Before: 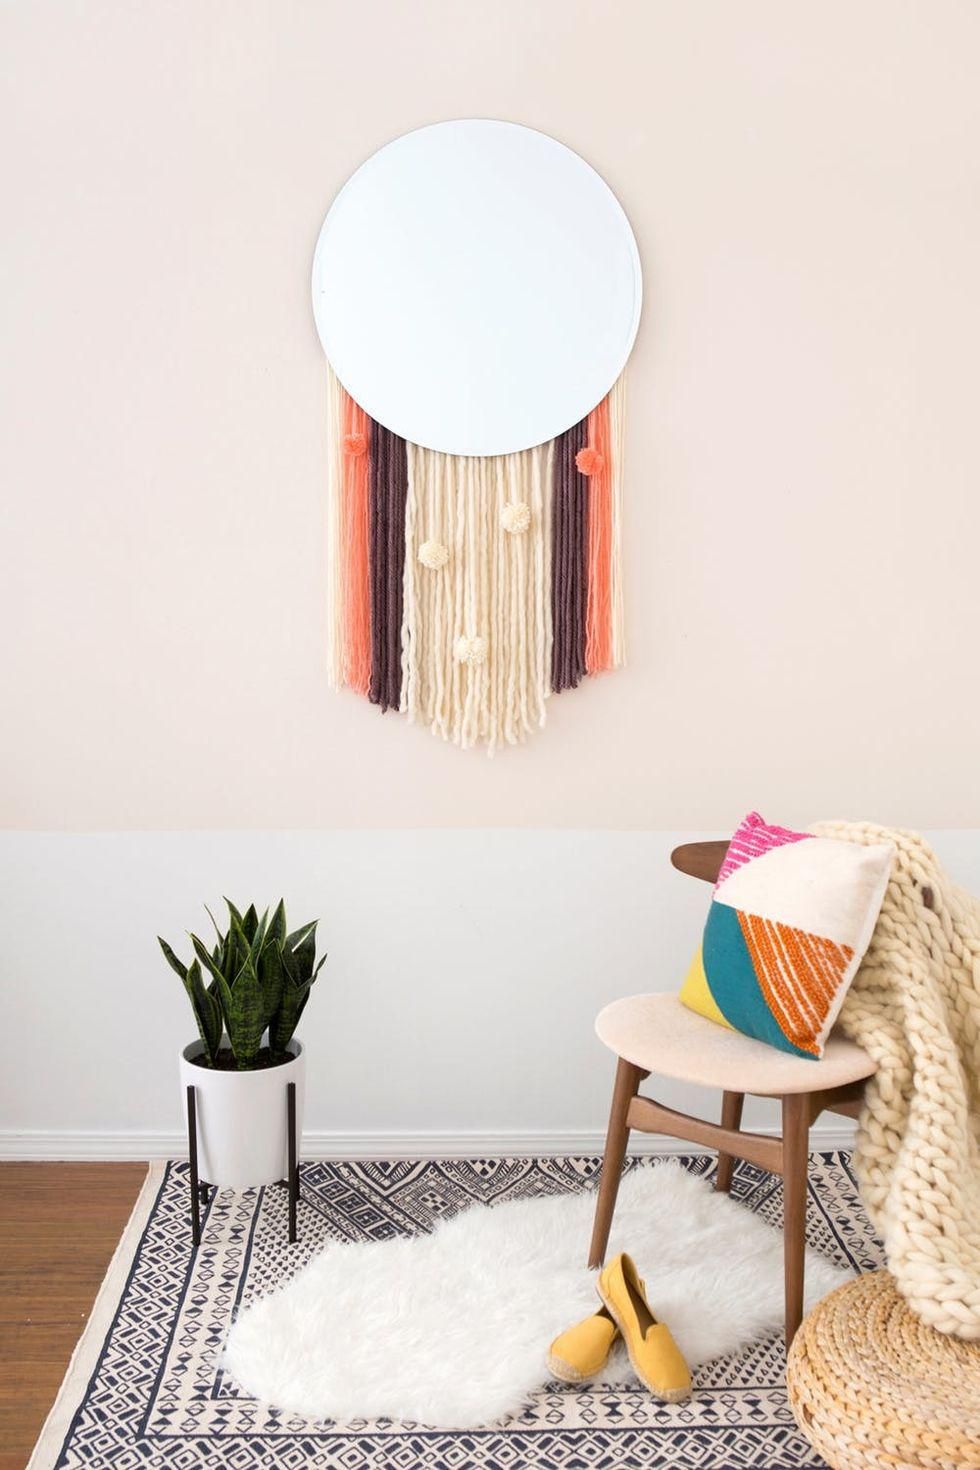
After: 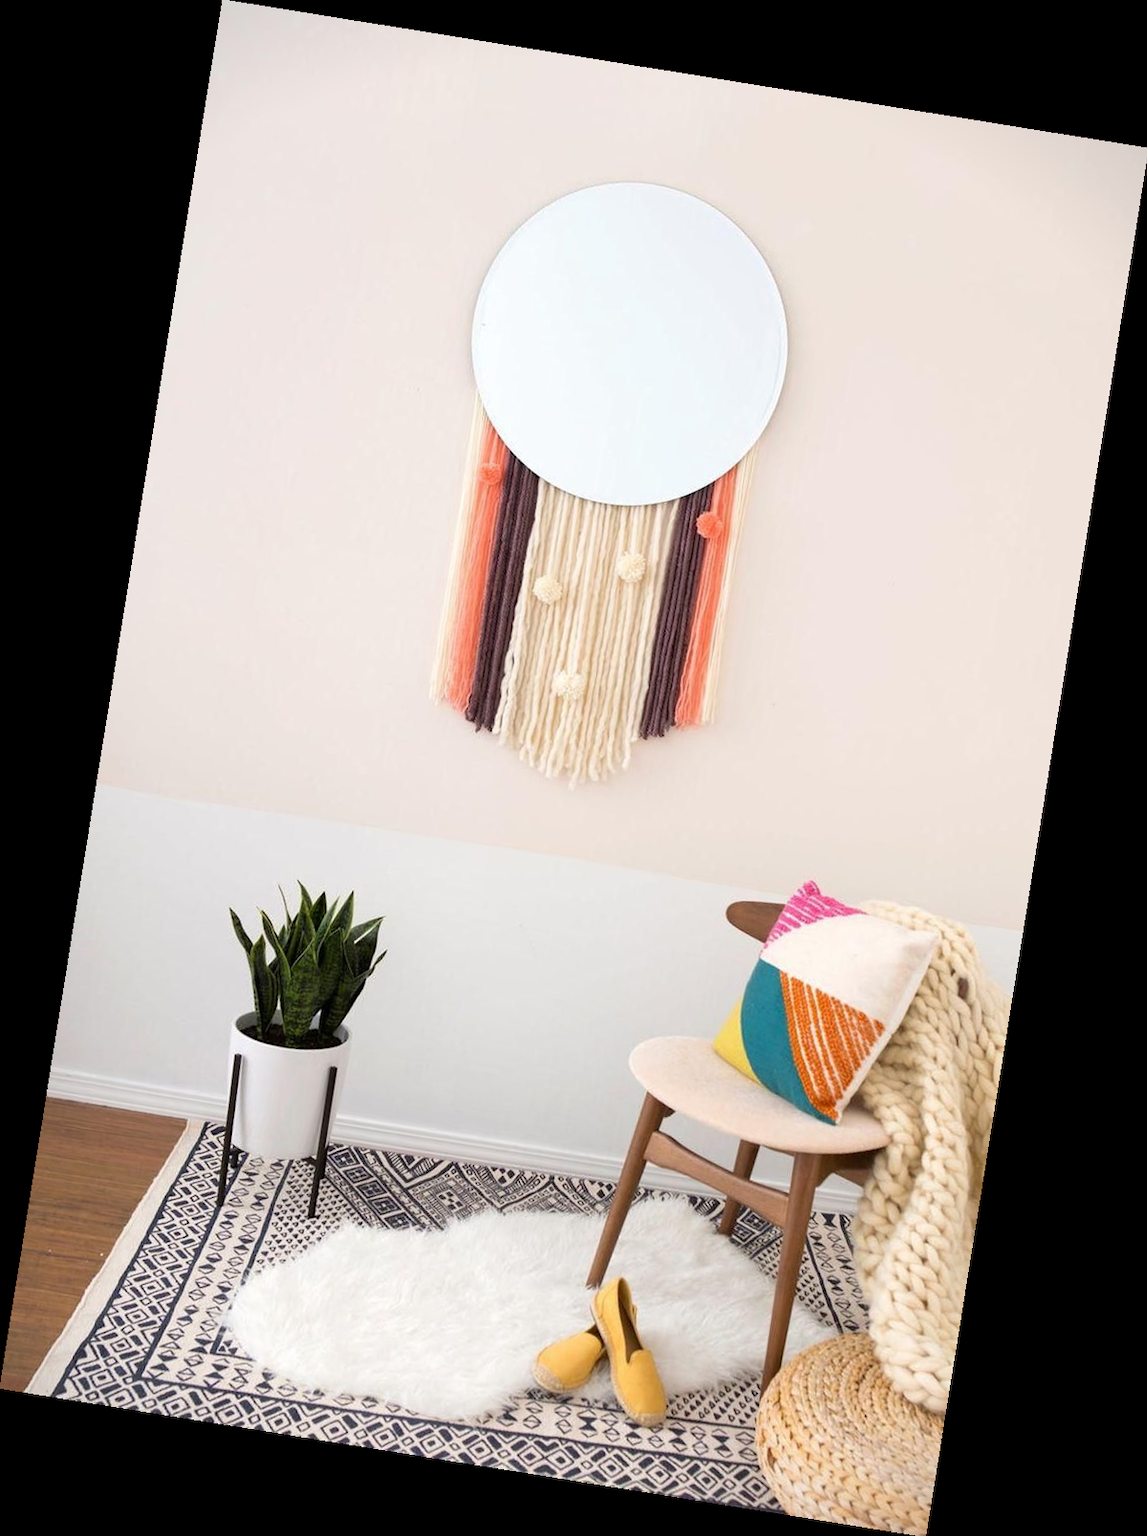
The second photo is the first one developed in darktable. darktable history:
color zones: curves: ch0 [(0, 0.5) (0.143, 0.5) (0.286, 0.5) (0.429, 0.5) (0.571, 0.5) (0.714, 0.476) (0.857, 0.5) (1, 0.5)]; ch2 [(0, 0.5) (0.143, 0.5) (0.286, 0.5) (0.429, 0.5) (0.571, 0.5) (0.714, 0.487) (0.857, 0.5) (1, 0.5)]
rotate and perspective: rotation 9.12°, automatic cropping off
vignetting: fall-off start 92.6%, brightness -0.52, saturation -0.51, center (-0.012, 0)
